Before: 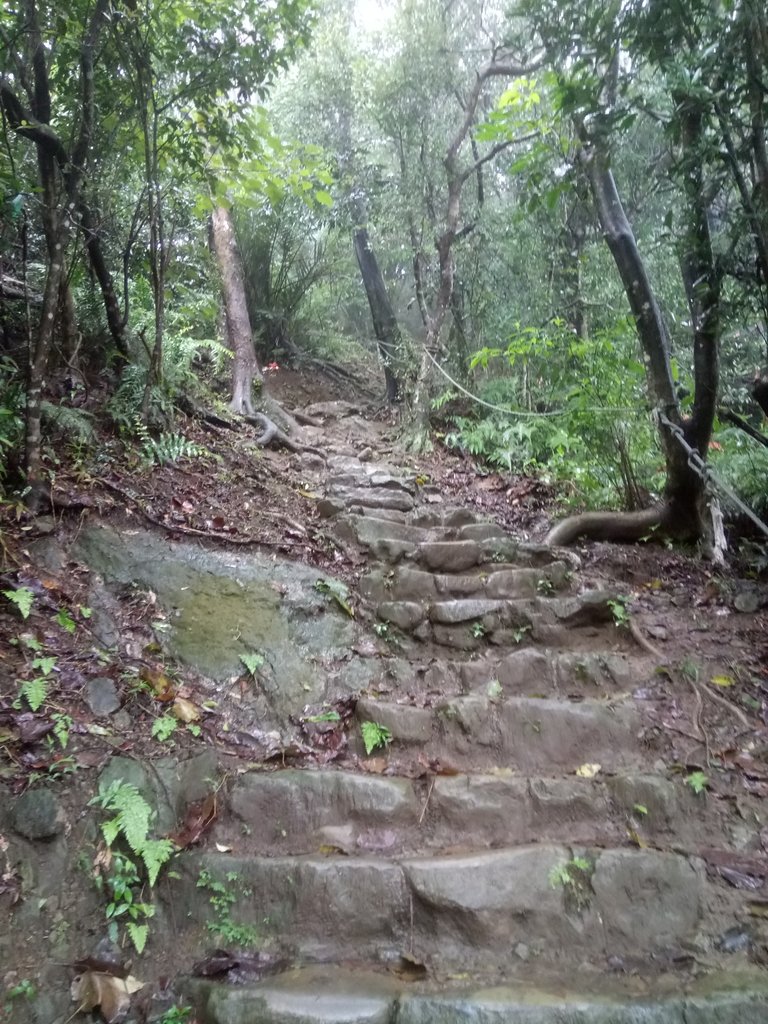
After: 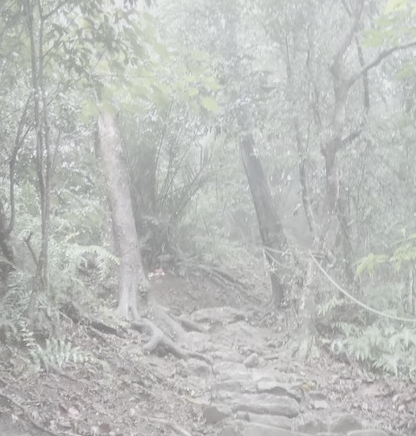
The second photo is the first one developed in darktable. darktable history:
crop: left 14.955%, top 9.218%, right 30.843%, bottom 48.129%
contrast brightness saturation: contrast -0.339, brightness 0.737, saturation -0.794
